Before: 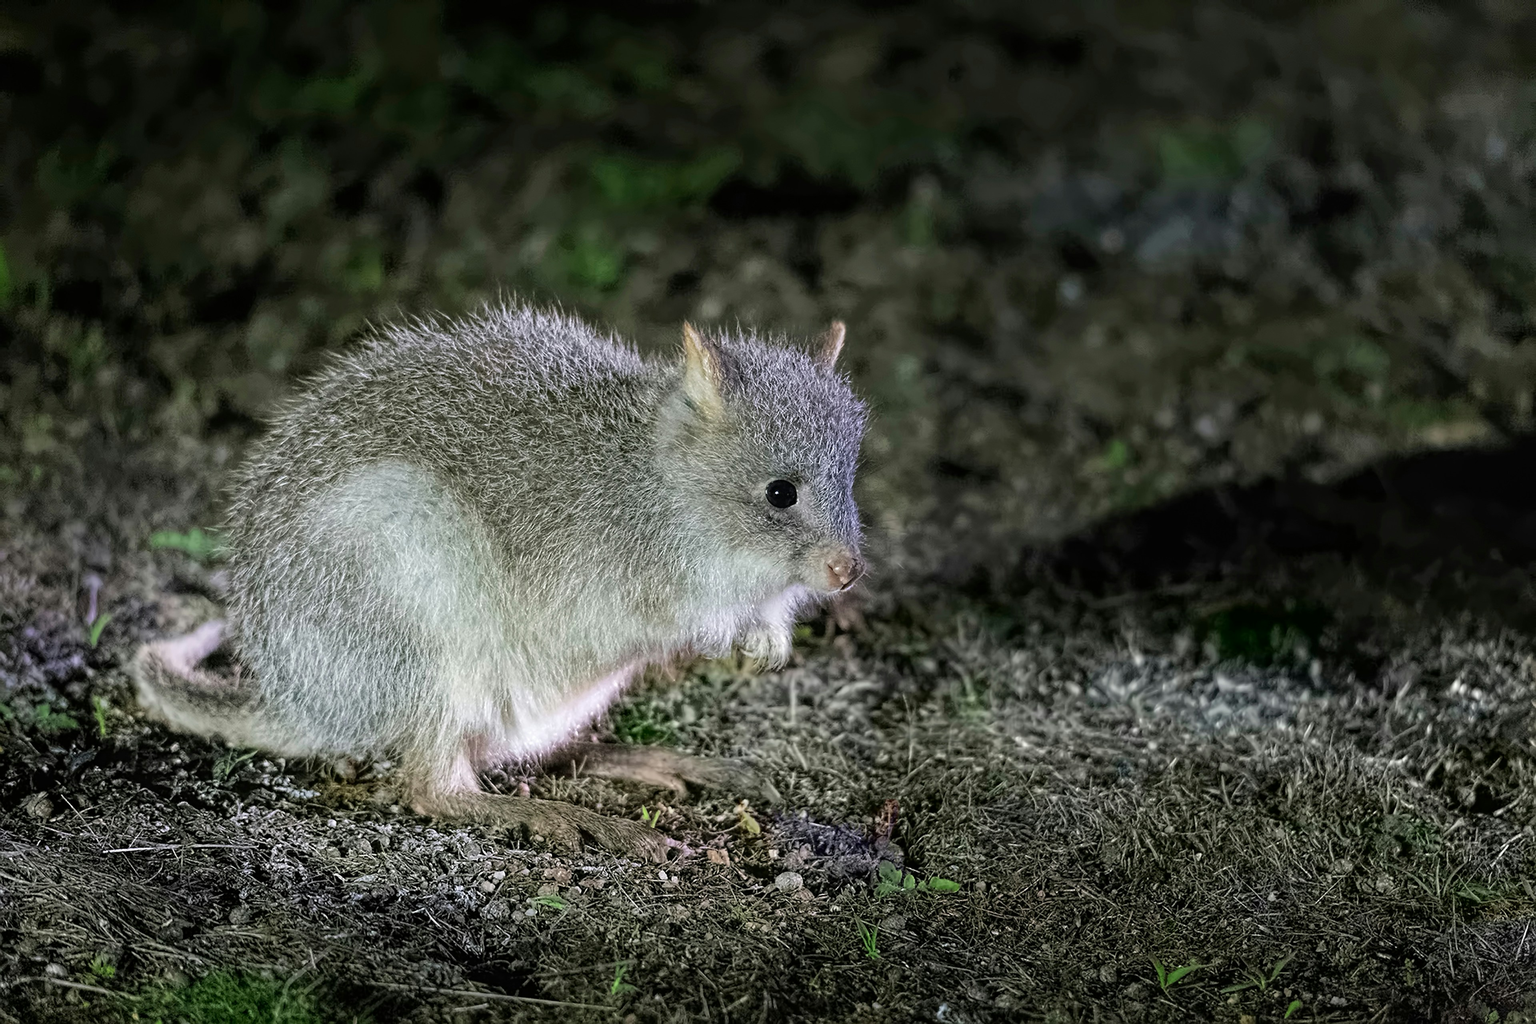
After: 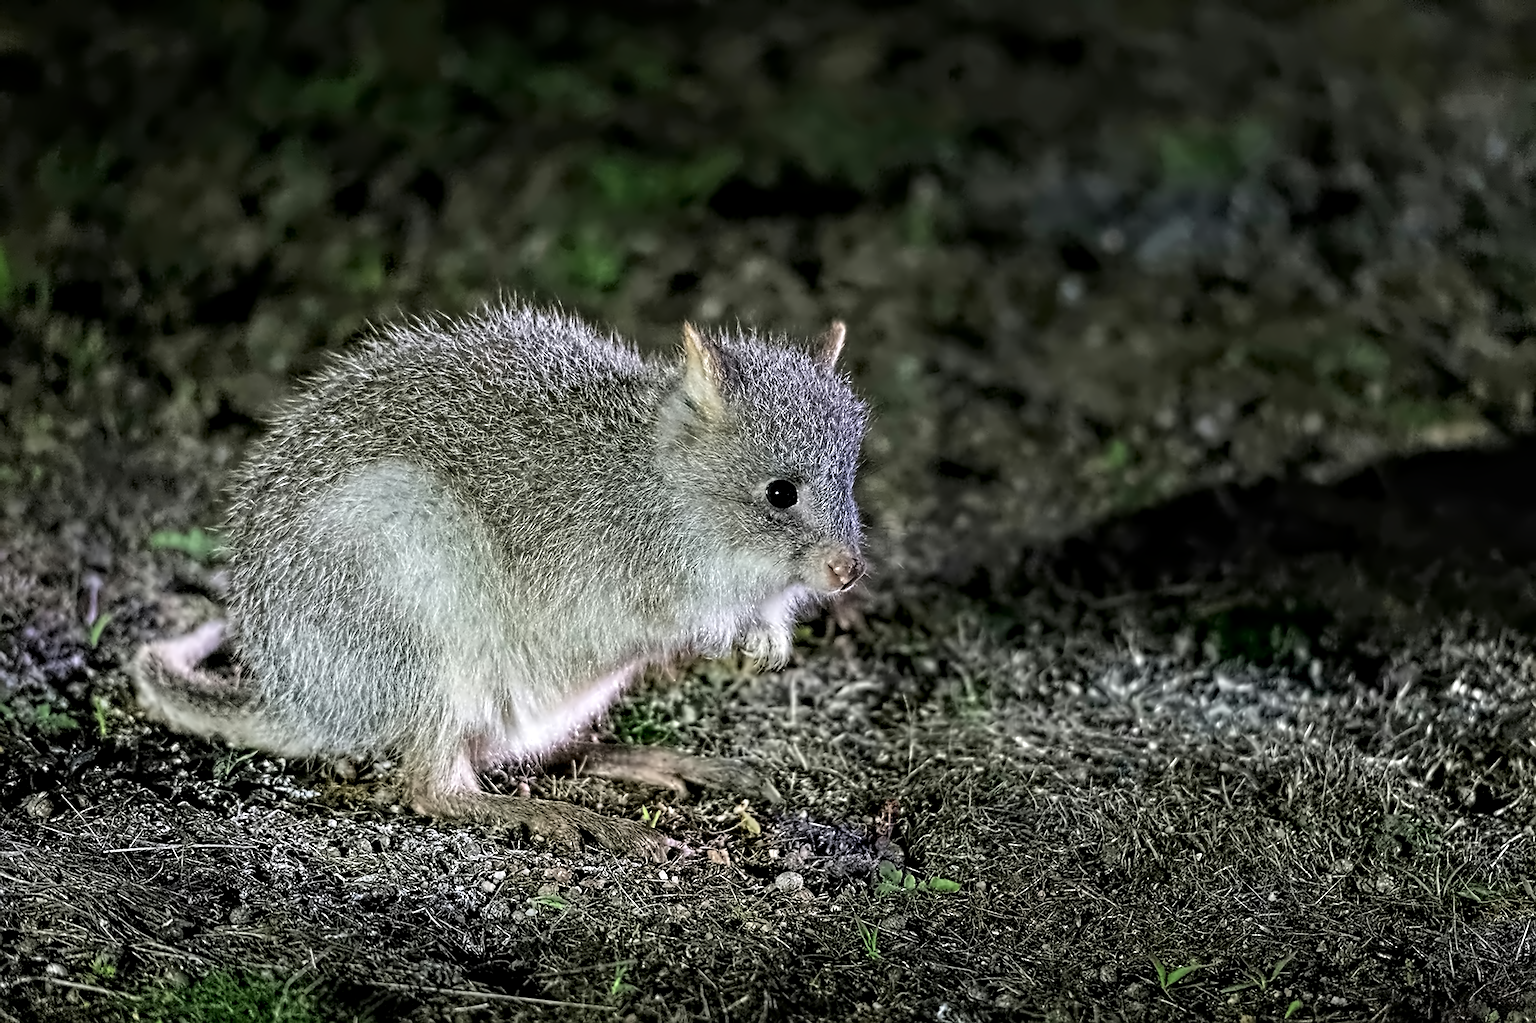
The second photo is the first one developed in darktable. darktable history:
contrast equalizer: y [[0.5, 0.542, 0.583, 0.625, 0.667, 0.708], [0.5 ×6], [0.5 ×6], [0, 0.033, 0.067, 0.1, 0.133, 0.167], [0, 0.05, 0.1, 0.15, 0.2, 0.25]]
